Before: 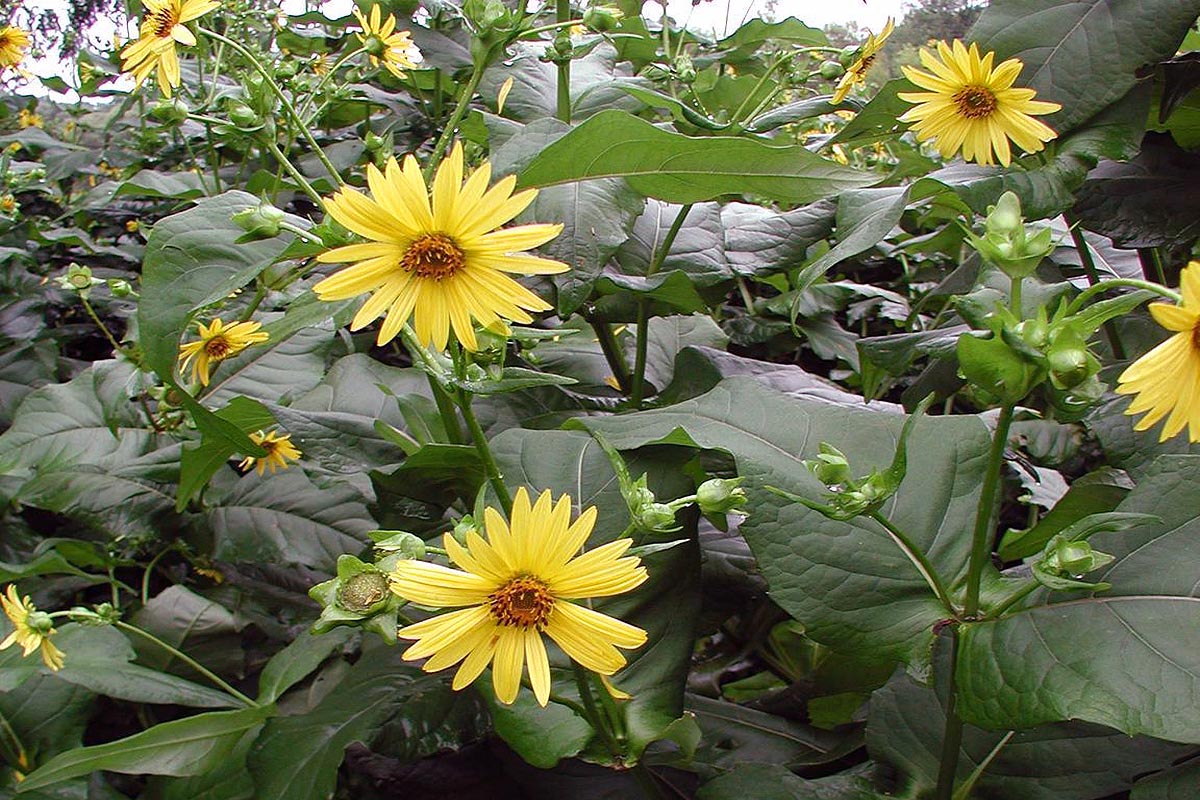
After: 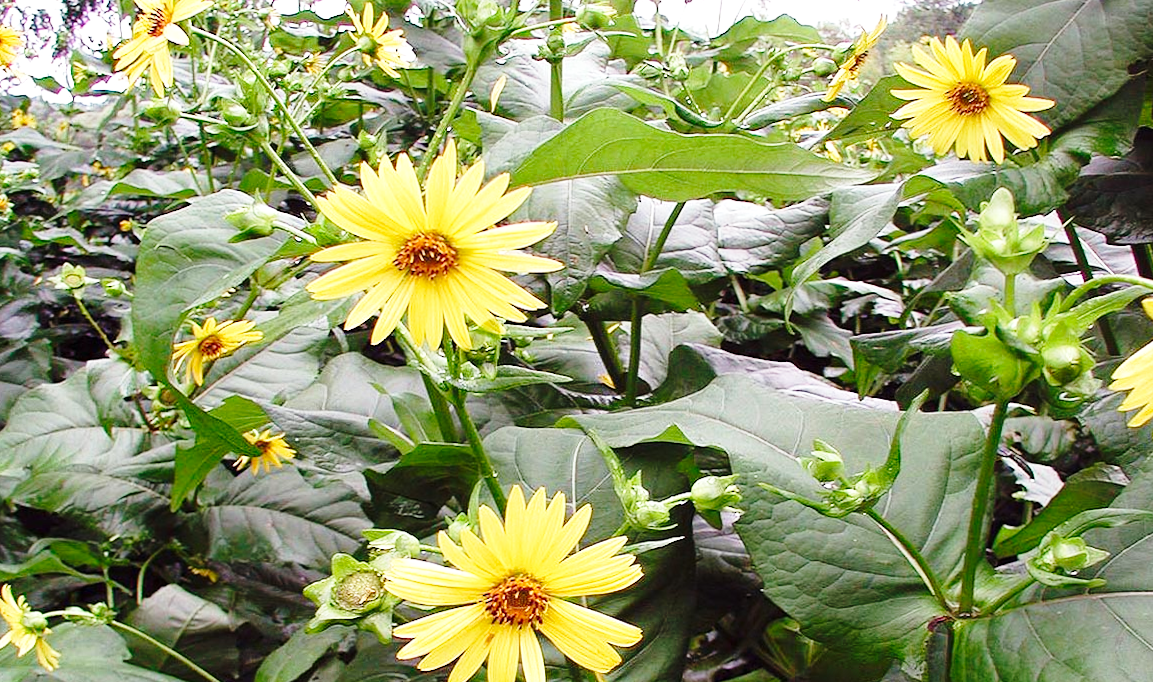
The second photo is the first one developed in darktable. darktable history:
crop and rotate: angle 0.2°, left 0.275%, right 3.127%, bottom 14.18%
exposure: exposure 0.2 EV, compensate highlight preservation false
base curve: curves: ch0 [(0, 0) (0.028, 0.03) (0.121, 0.232) (0.46, 0.748) (0.859, 0.968) (1, 1)], preserve colors none
